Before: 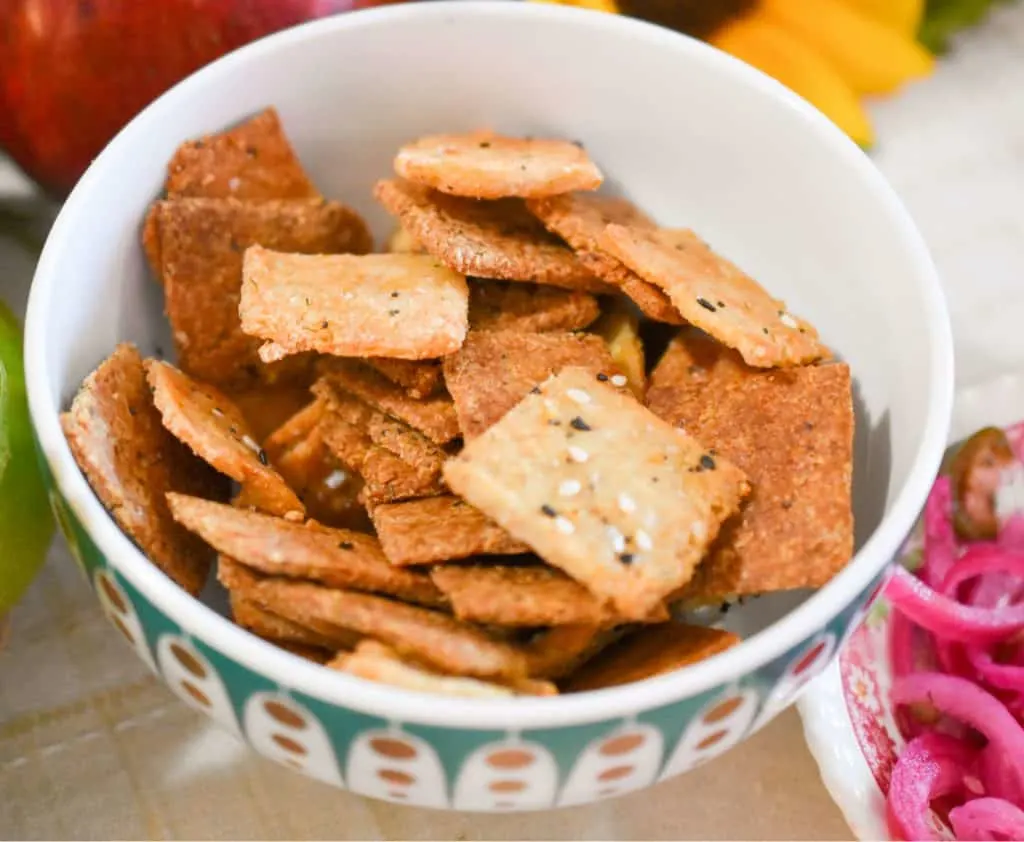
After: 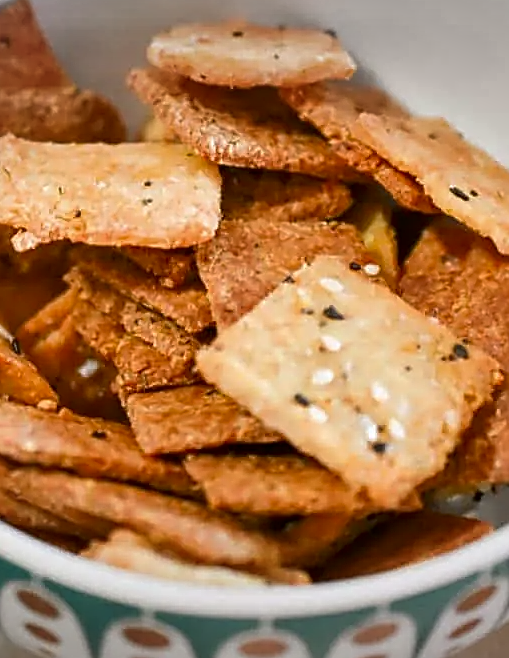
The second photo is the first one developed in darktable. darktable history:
vignetting: fall-off start 98.8%, fall-off radius 99.7%, brightness -0.466, saturation -0.291, width/height ratio 1.425
crop and rotate: angle 0.016°, left 24.195%, top 13.238%, right 26.025%, bottom 8.497%
contrast brightness saturation: brightness -0.088
contrast equalizer: y [[0.502, 0.505, 0.512, 0.529, 0.564, 0.588], [0.5 ×6], [0.502, 0.505, 0.512, 0.529, 0.564, 0.588], [0, 0.001, 0.001, 0.004, 0.008, 0.011], [0, 0.001, 0.001, 0.004, 0.008, 0.011]]
shadows and highlights: white point adjustment 0.064, soften with gaussian
sharpen: on, module defaults
tone equalizer: mask exposure compensation -0.507 EV
